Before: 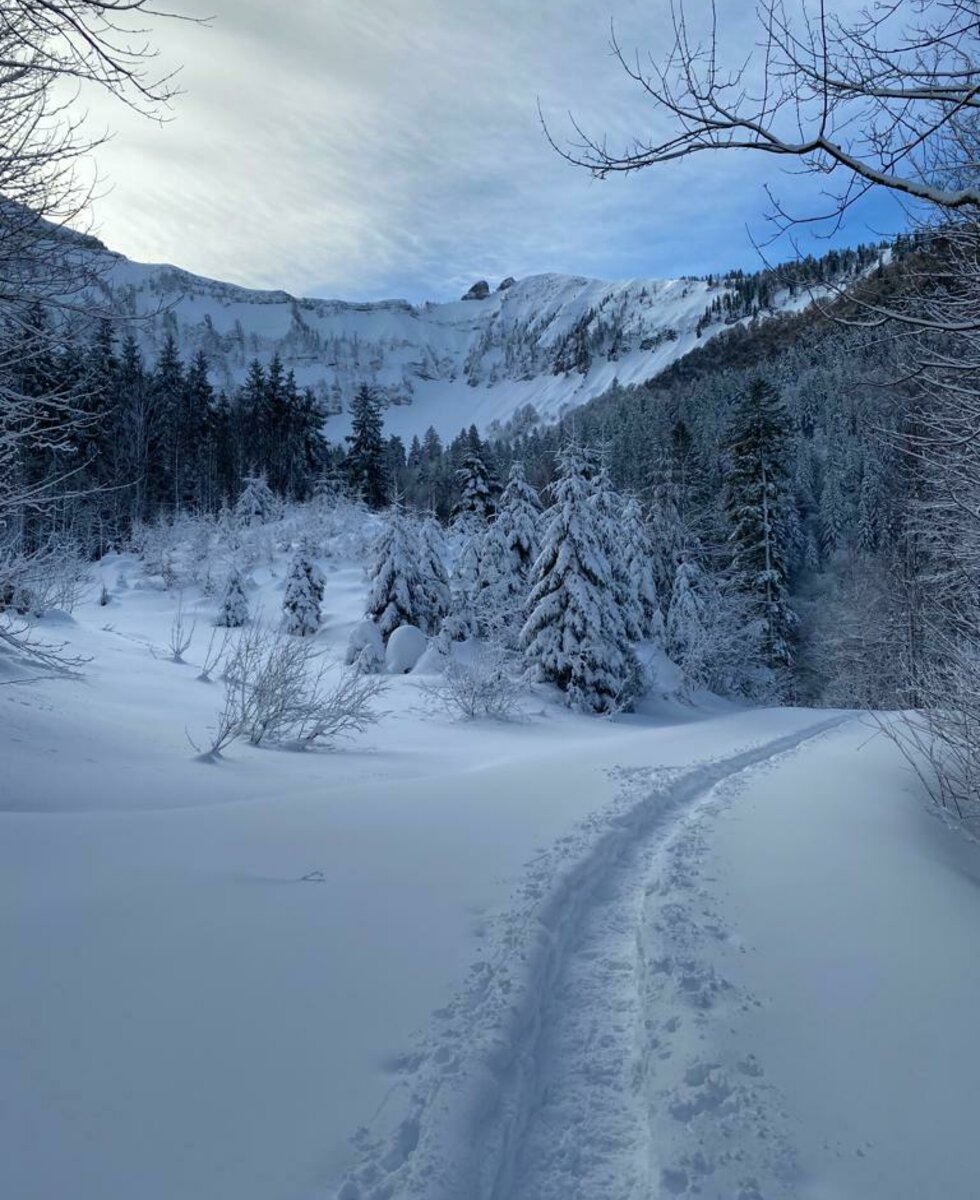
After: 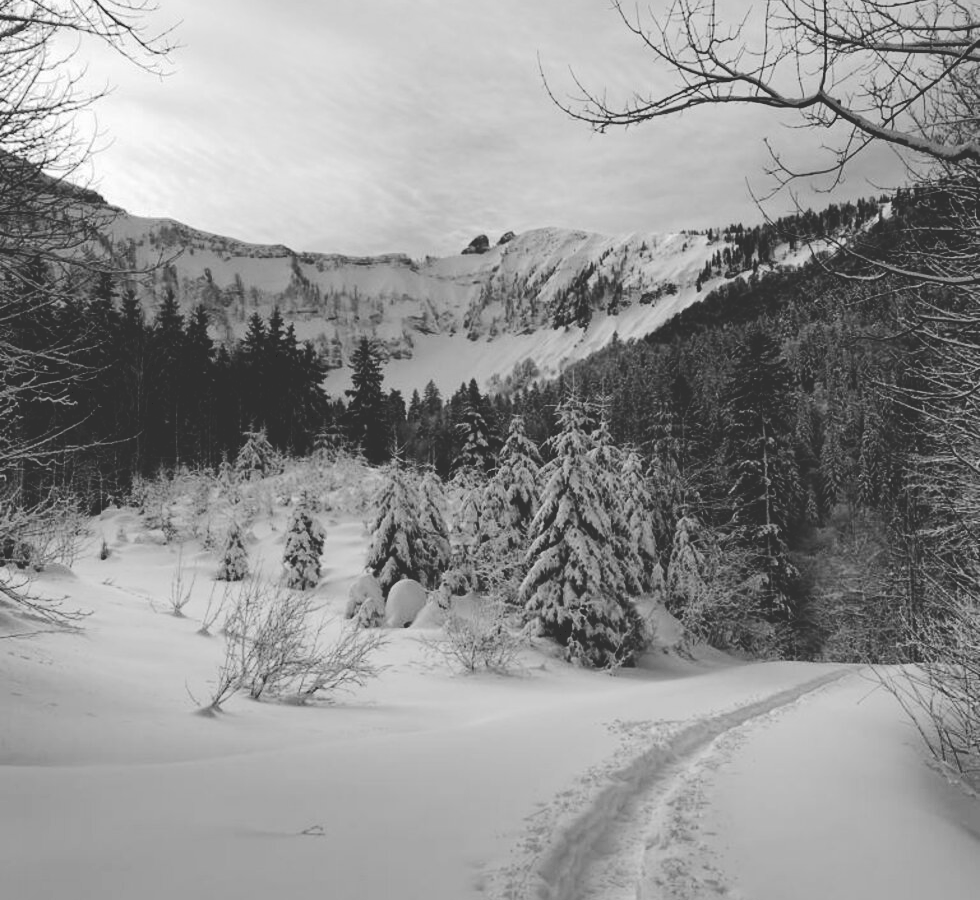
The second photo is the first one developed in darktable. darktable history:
crop: top 3.857%, bottom 21.132%
tone curve: curves: ch0 [(0, 0) (0.003, 0.195) (0.011, 0.196) (0.025, 0.196) (0.044, 0.196) (0.069, 0.196) (0.1, 0.196) (0.136, 0.197) (0.177, 0.207) (0.224, 0.224) (0.277, 0.268) (0.335, 0.336) (0.399, 0.424) (0.468, 0.533) (0.543, 0.632) (0.623, 0.715) (0.709, 0.789) (0.801, 0.85) (0.898, 0.906) (1, 1)], preserve colors none
monochrome: on, module defaults
